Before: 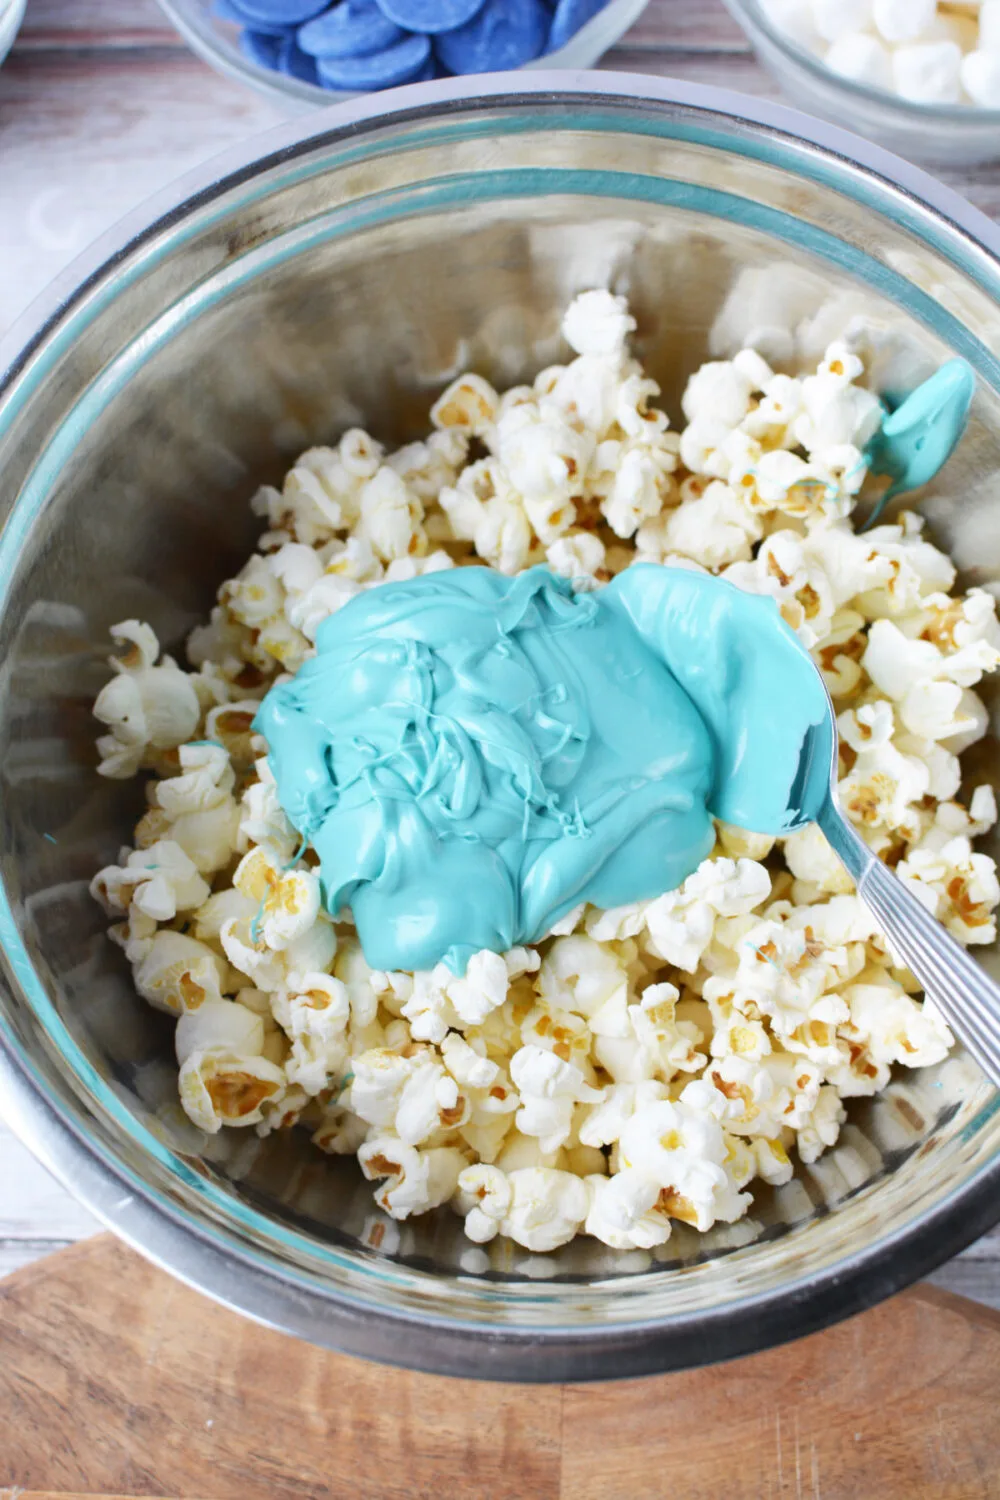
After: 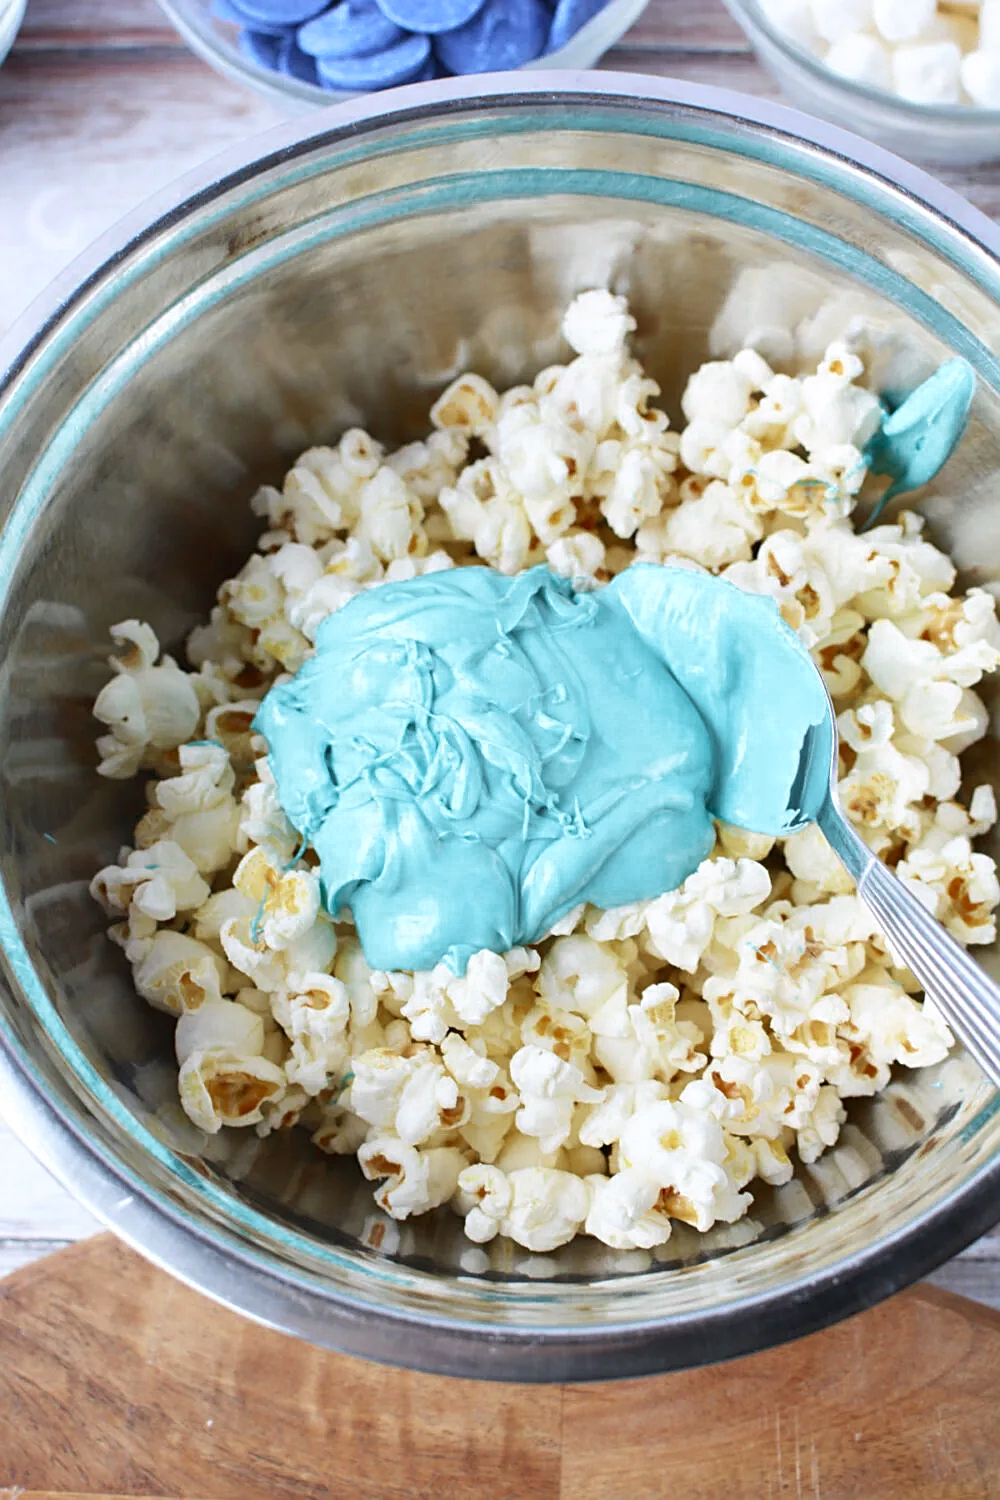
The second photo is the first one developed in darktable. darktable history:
velvia: on, module defaults
sharpen: on, module defaults
color zones: curves: ch0 [(0, 0.5) (0.125, 0.4) (0.25, 0.5) (0.375, 0.4) (0.5, 0.4) (0.625, 0.6) (0.75, 0.6) (0.875, 0.5)]; ch1 [(0, 0.4) (0.125, 0.5) (0.25, 0.4) (0.375, 0.4) (0.5, 0.4) (0.625, 0.4) (0.75, 0.5) (0.875, 0.4)]; ch2 [(0, 0.6) (0.125, 0.5) (0.25, 0.5) (0.375, 0.6) (0.5, 0.6) (0.625, 0.5) (0.75, 0.5) (0.875, 0.5)]
